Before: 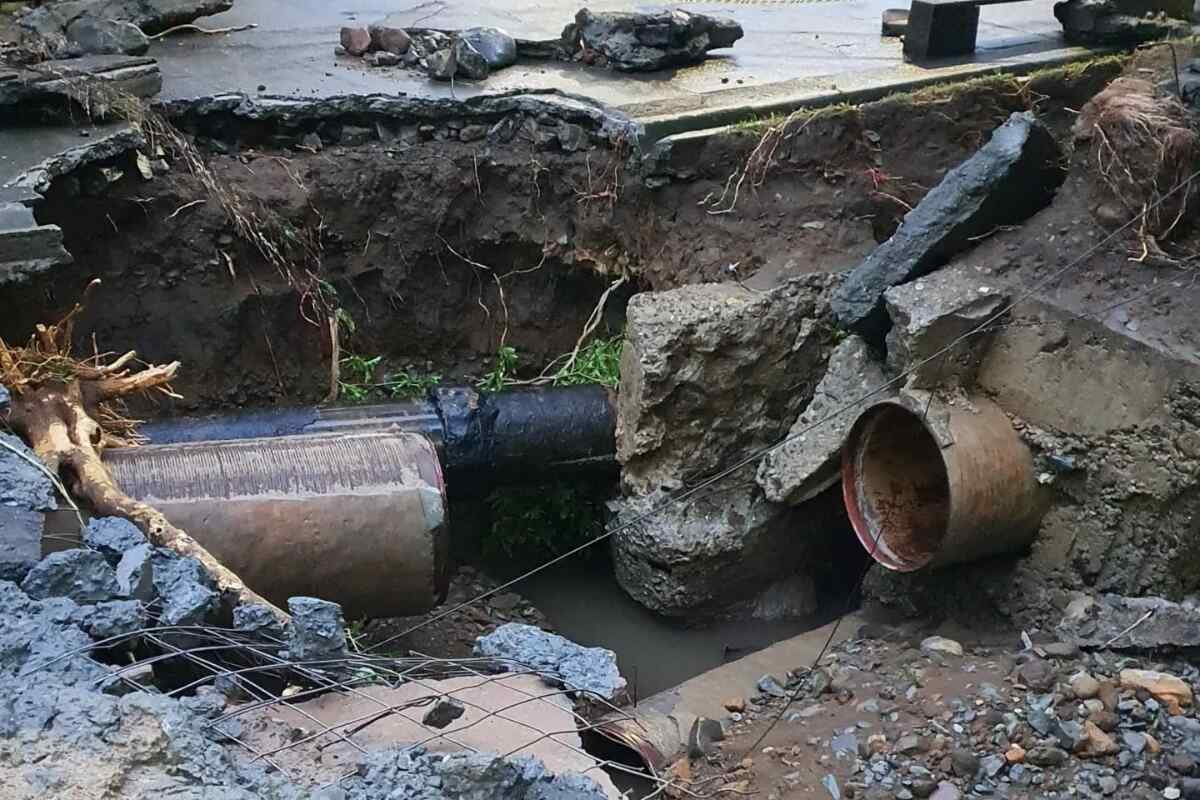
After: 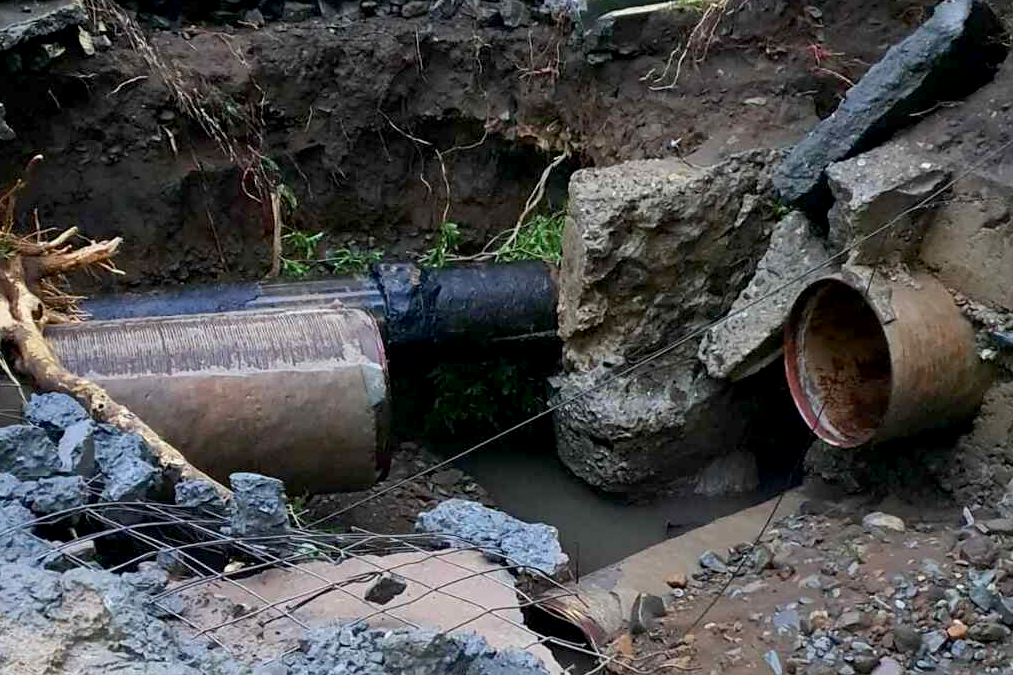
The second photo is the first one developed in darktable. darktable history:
exposure: black level correction 0.007, compensate highlight preservation false
crop and rotate: left 4.842%, top 15.51%, right 10.668%
